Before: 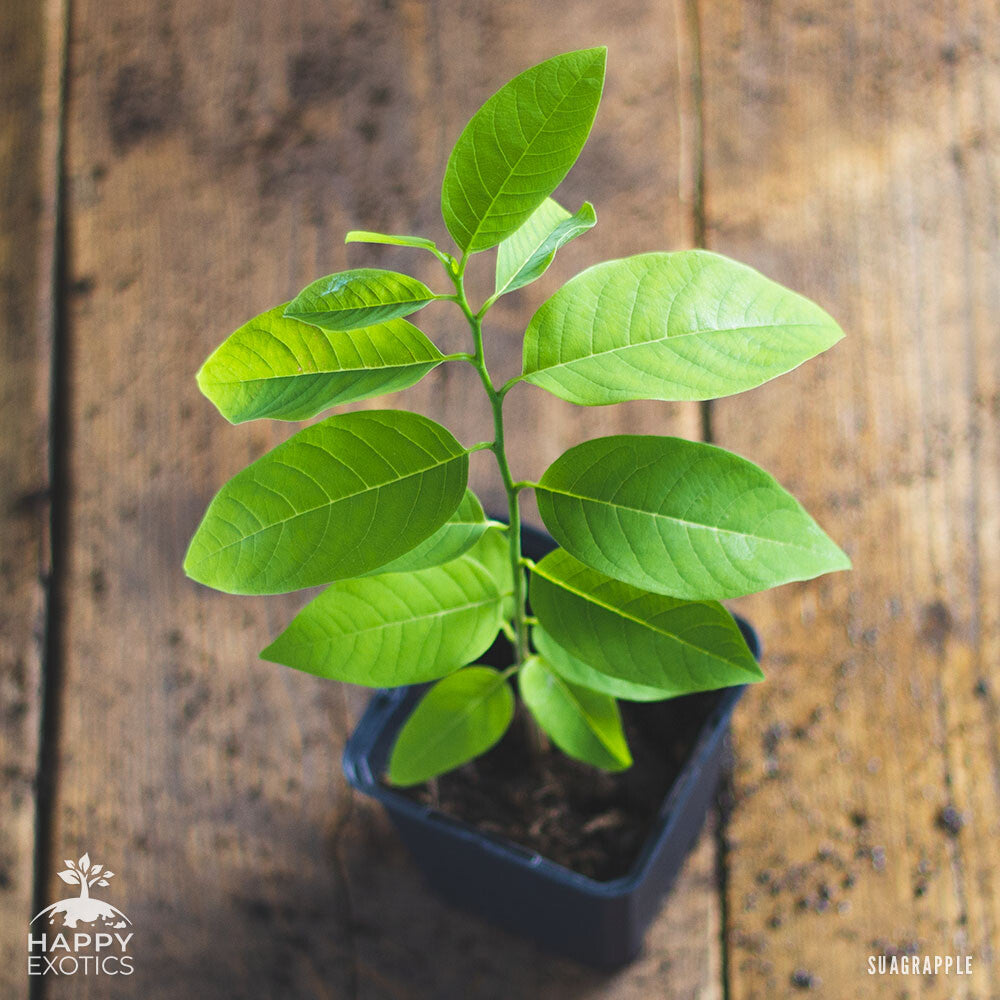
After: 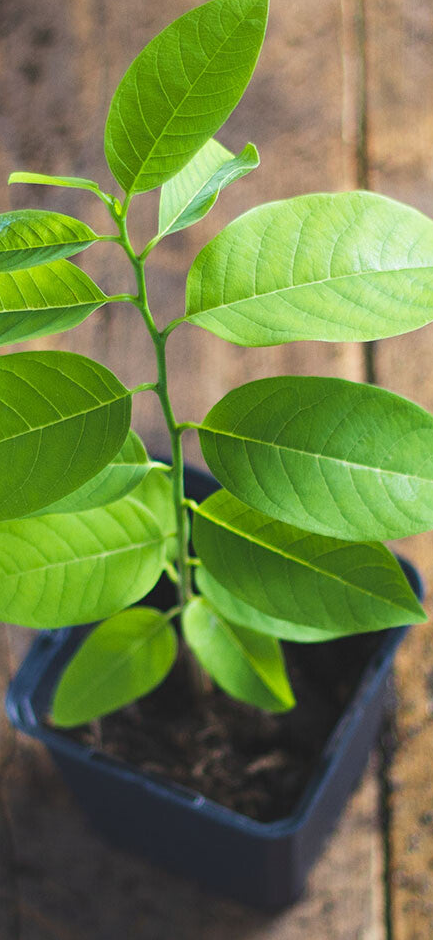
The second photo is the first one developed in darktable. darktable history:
crop: left 33.796%, top 5.933%, right 22.839%
